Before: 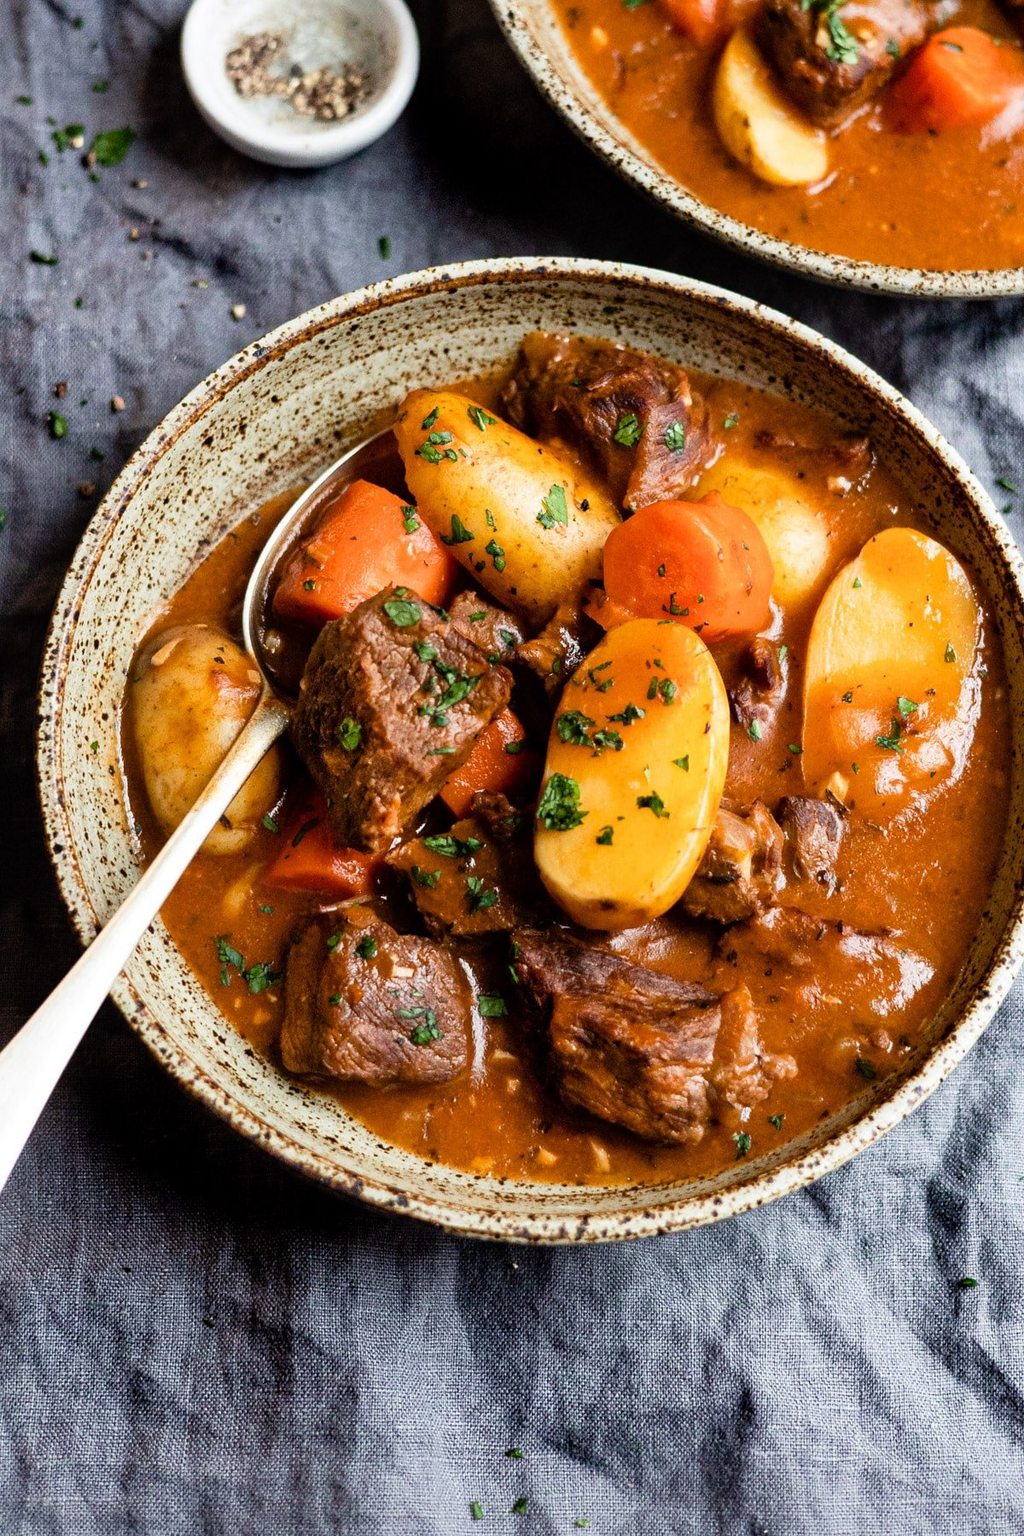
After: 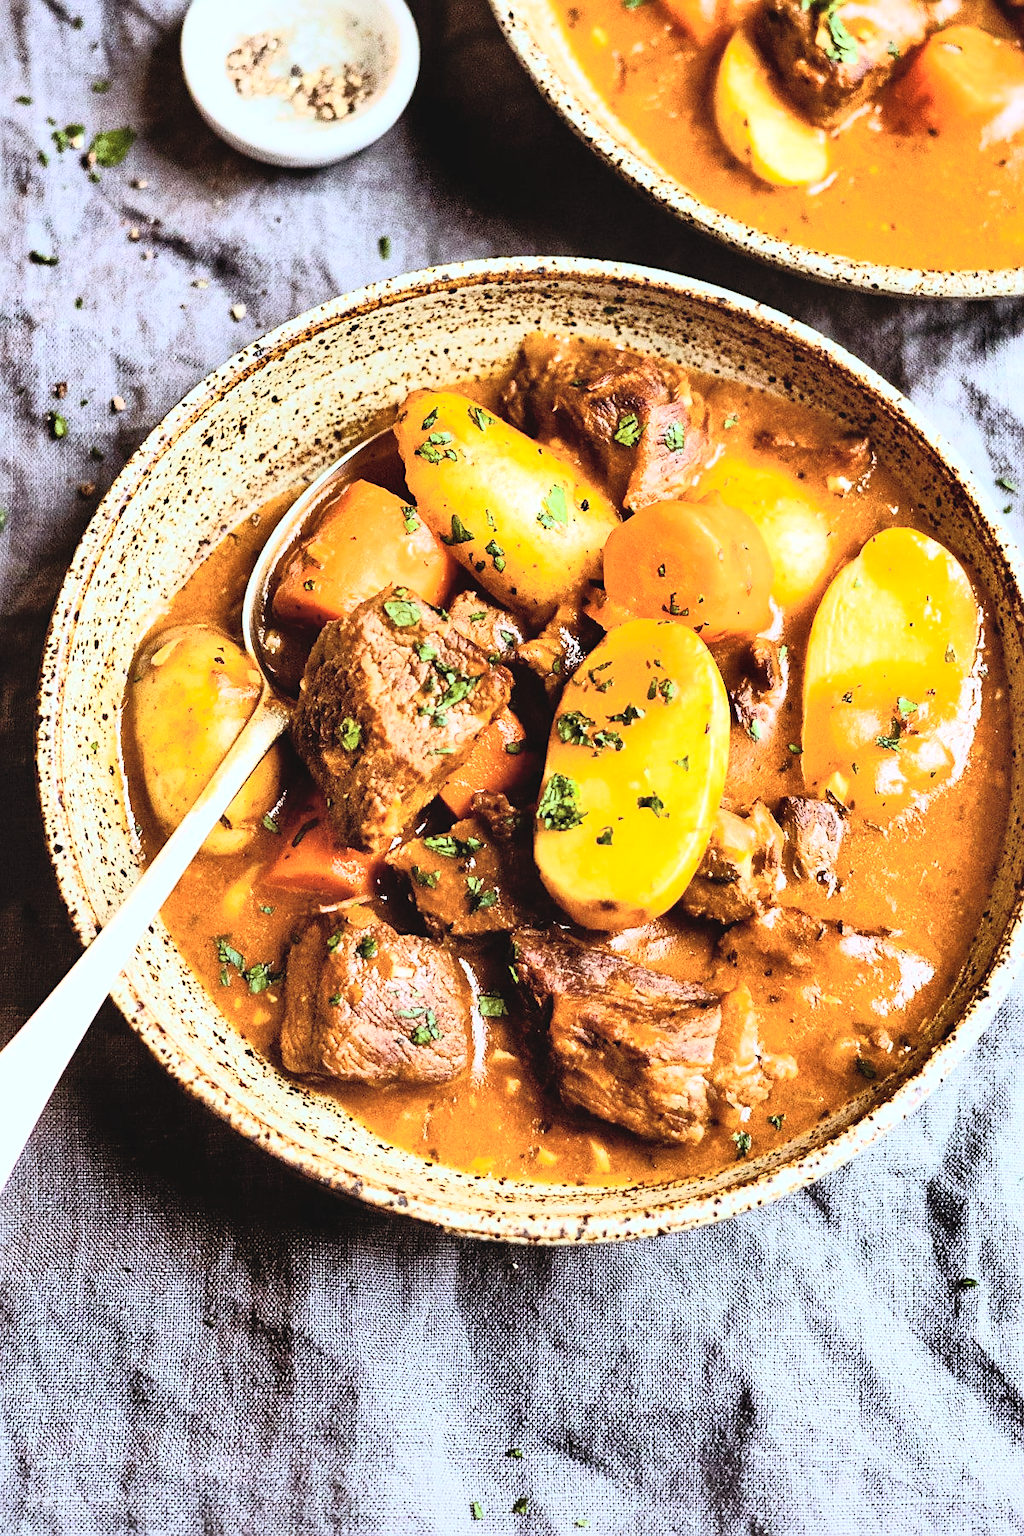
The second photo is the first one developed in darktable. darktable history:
exposure: black level correction 0, exposure 0.7 EV, compensate exposure bias true, compensate highlight preservation false
color balance rgb: shadows lift › chroma 4.41%, shadows lift › hue 27°, power › chroma 2.5%, power › hue 70°, highlights gain › chroma 1%, highlights gain › hue 27°, saturation formula JzAzBz (2021)
shadows and highlights: highlights color adjustment 0%, soften with gaussian
white balance: red 0.924, blue 1.095
sharpen: on, module defaults
tone curve: curves: ch0 [(0, 0.052) (0.207, 0.35) (0.392, 0.592) (0.54, 0.803) (0.725, 0.922) (0.99, 0.974)], color space Lab, independent channels, preserve colors none
